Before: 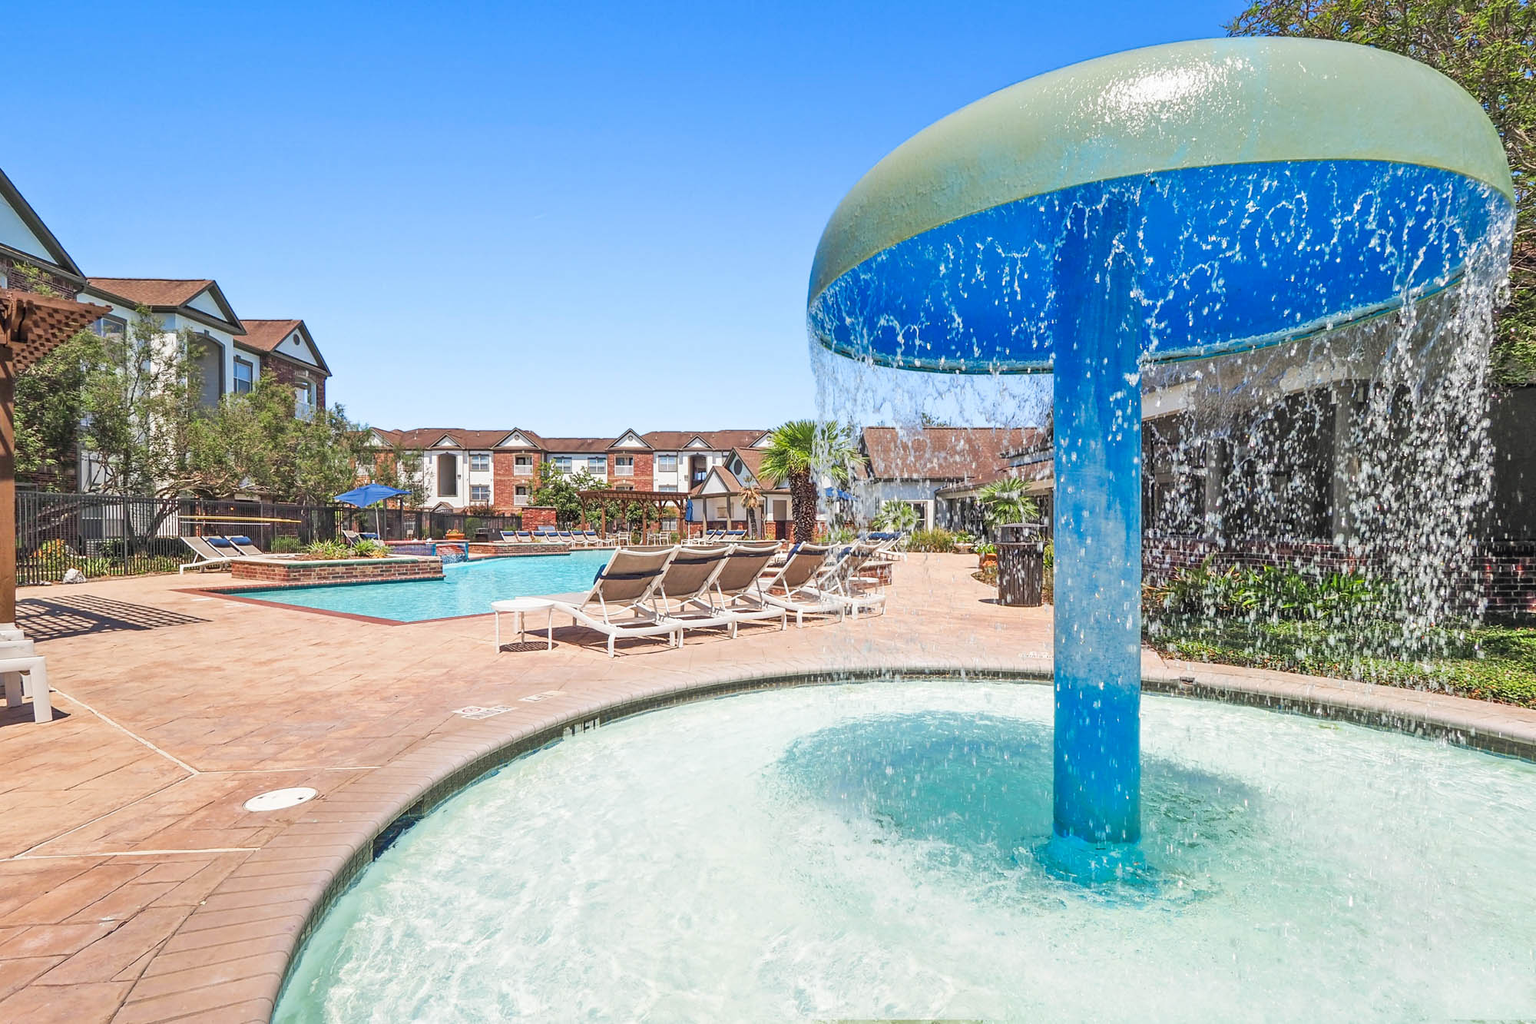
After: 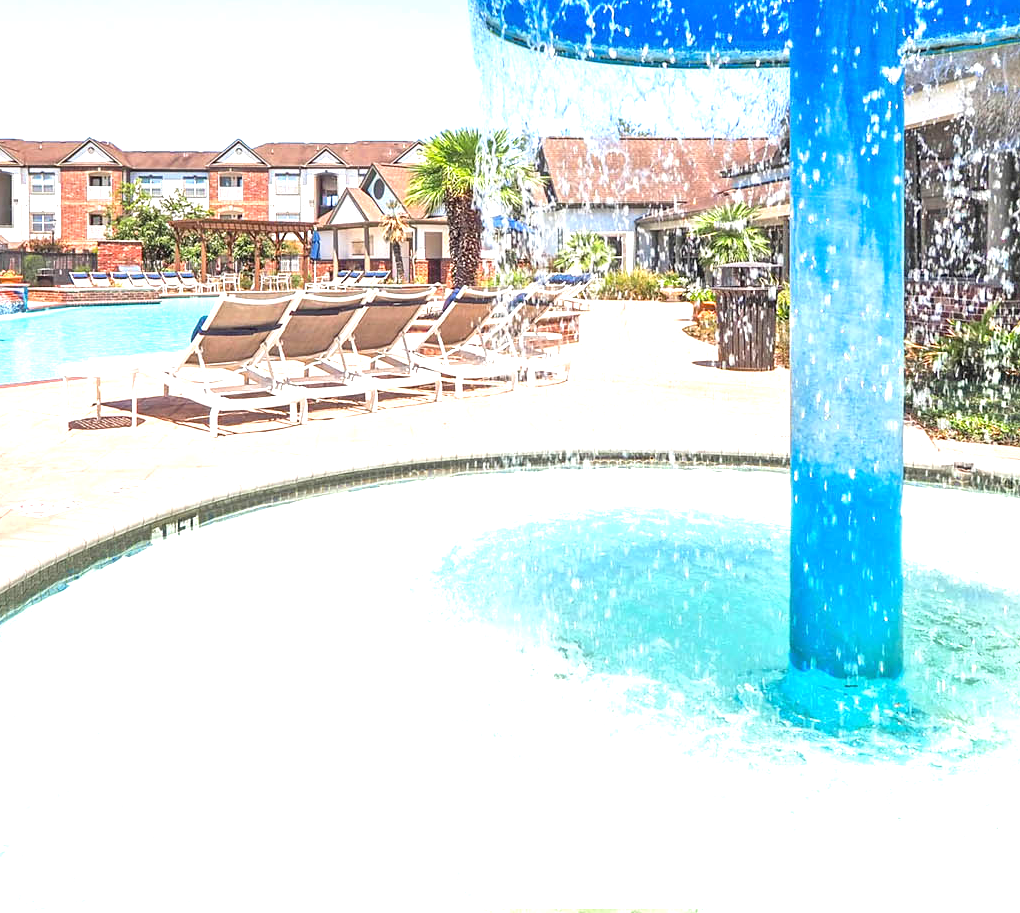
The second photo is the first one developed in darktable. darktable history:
exposure: exposure 1.06 EV, compensate exposure bias true, compensate highlight preservation false
crop and rotate: left 29.113%, top 31.458%, right 19.862%
